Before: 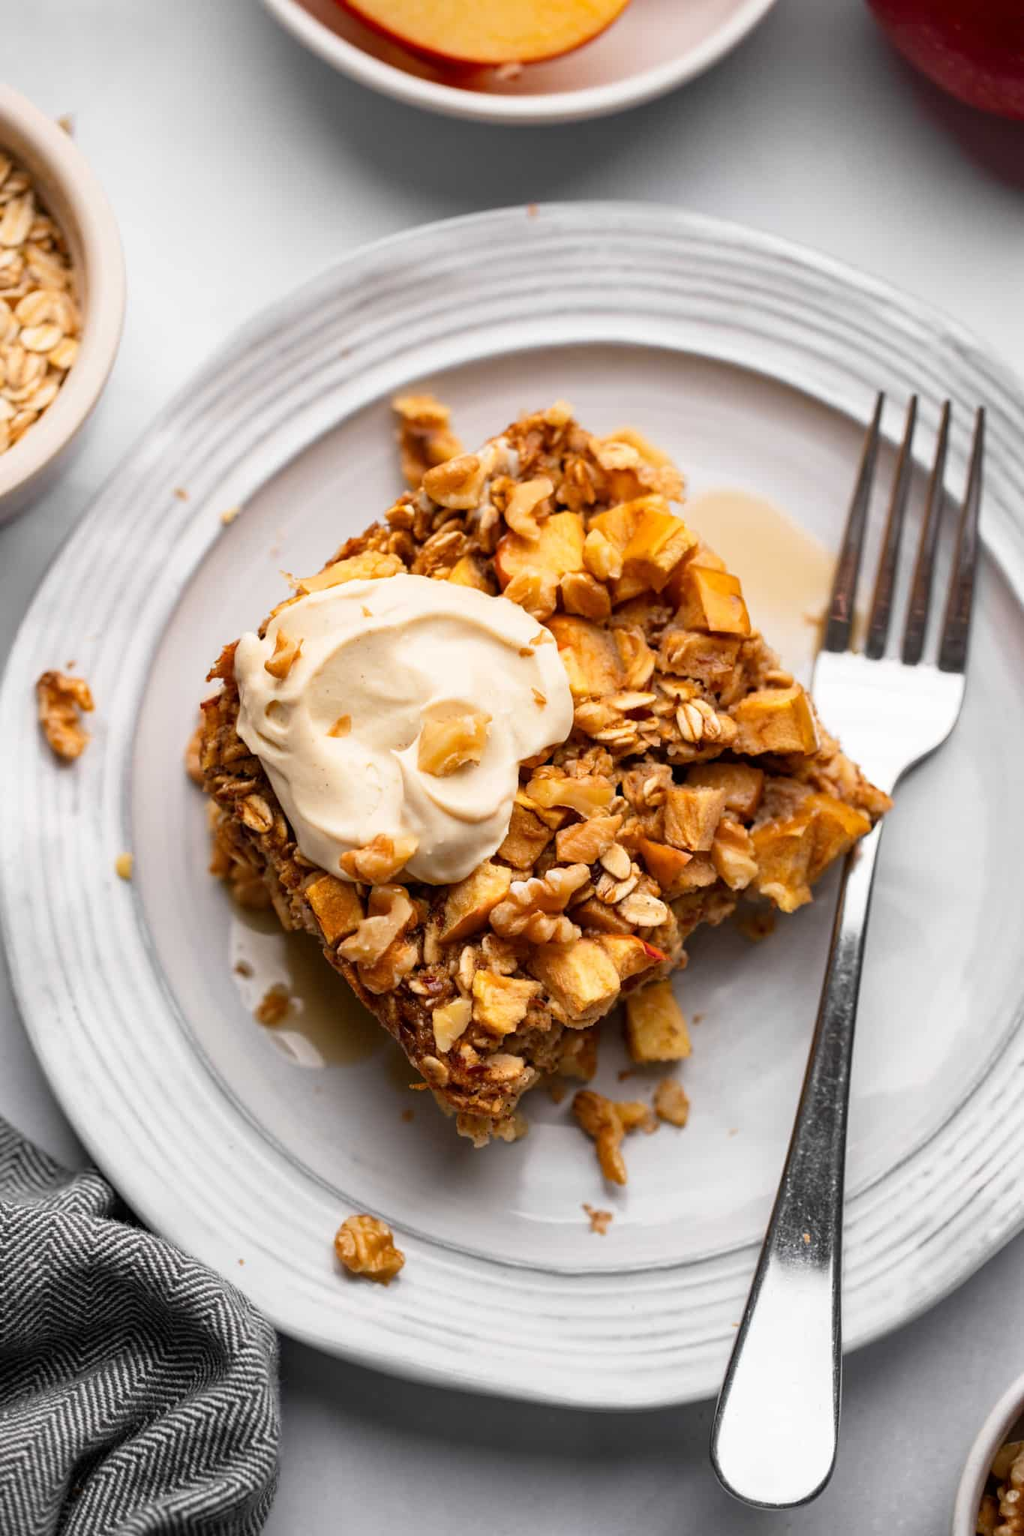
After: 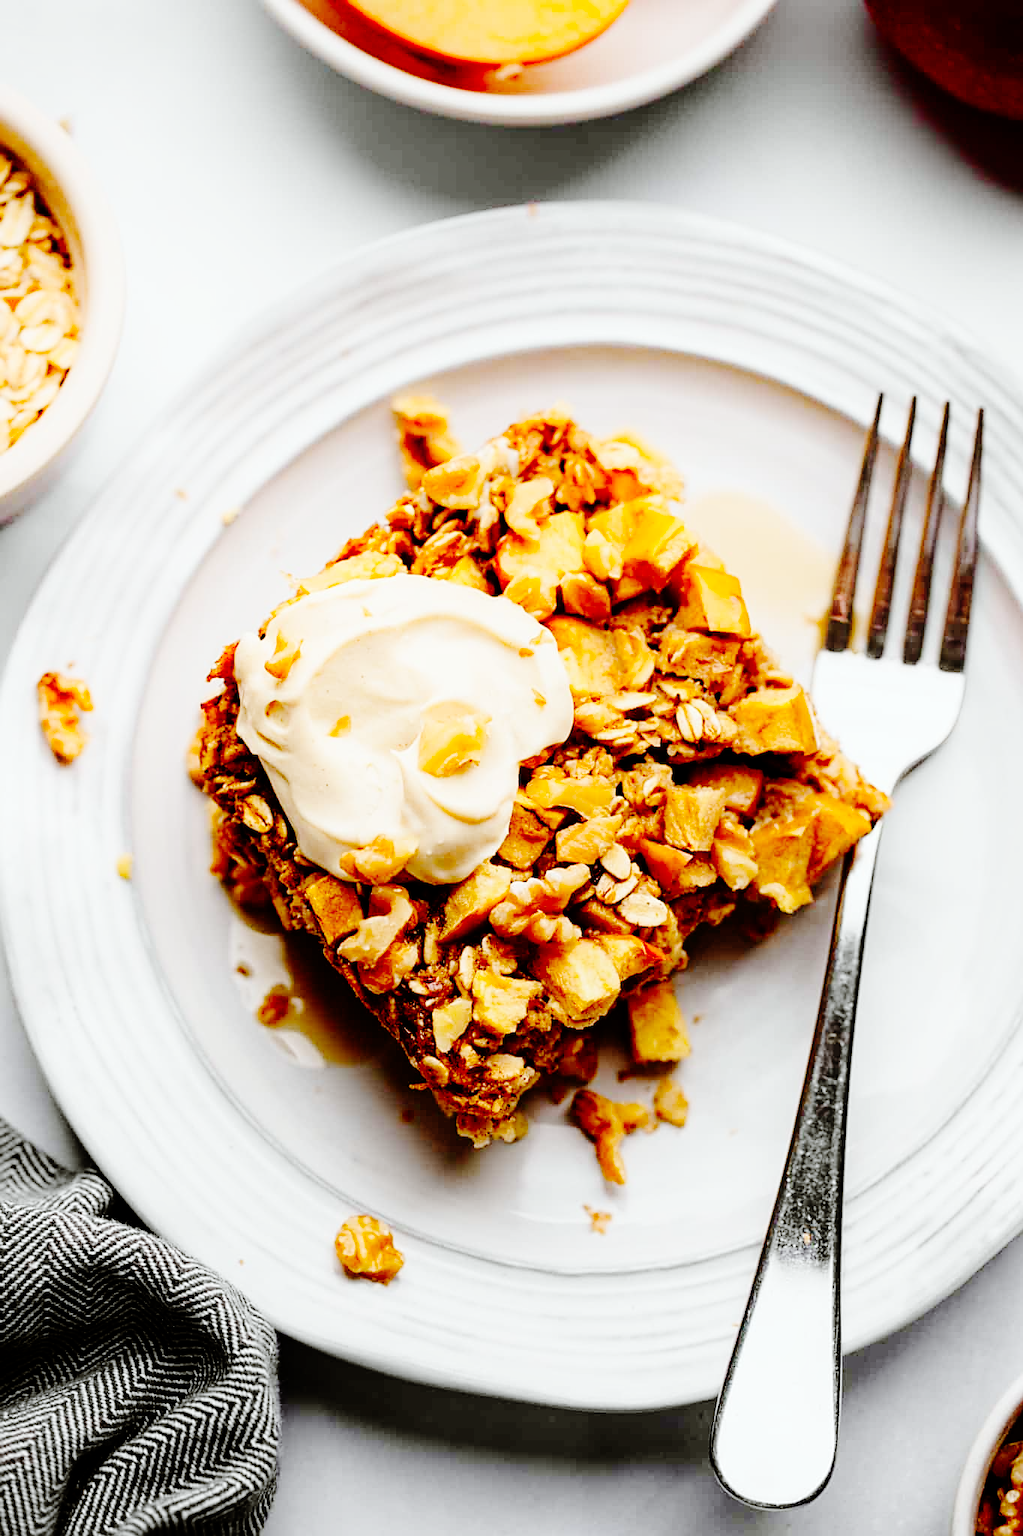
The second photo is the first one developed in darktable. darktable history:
color balance: lift [1.004, 1.002, 1.002, 0.998], gamma [1, 1.007, 1.002, 0.993], gain [1, 0.977, 1.013, 1.023], contrast -3.64%
base curve: curves: ch0 [(0, 0) (0.036, 0.01) (0.123, 0.254) (0.258, 0.504) (0.507, 0.748) (1, 1)], preserve colors none
shadows and highlights: shadows -70, highlights 35, soften with gaussian
sharpen: on, module defaults
exposure: black level correction 0.009, compensate highlight preservation false
